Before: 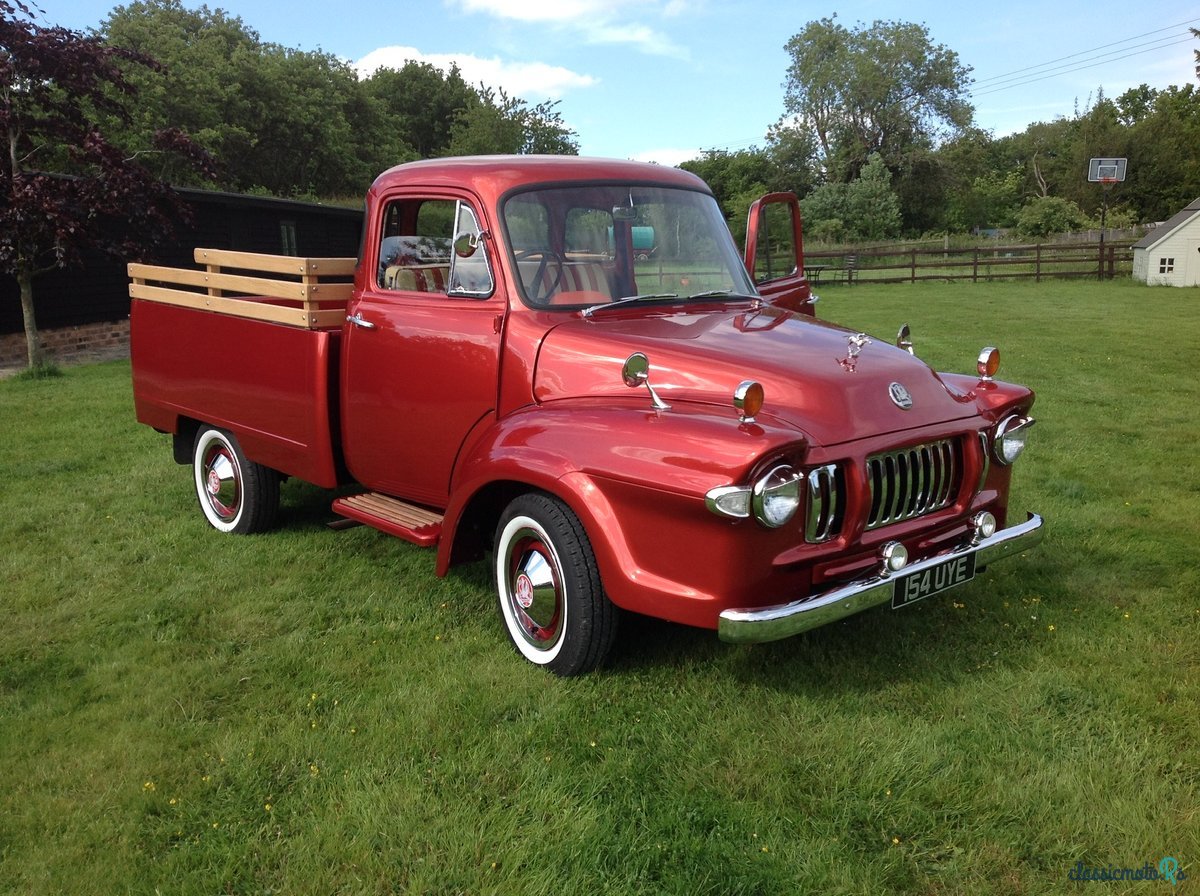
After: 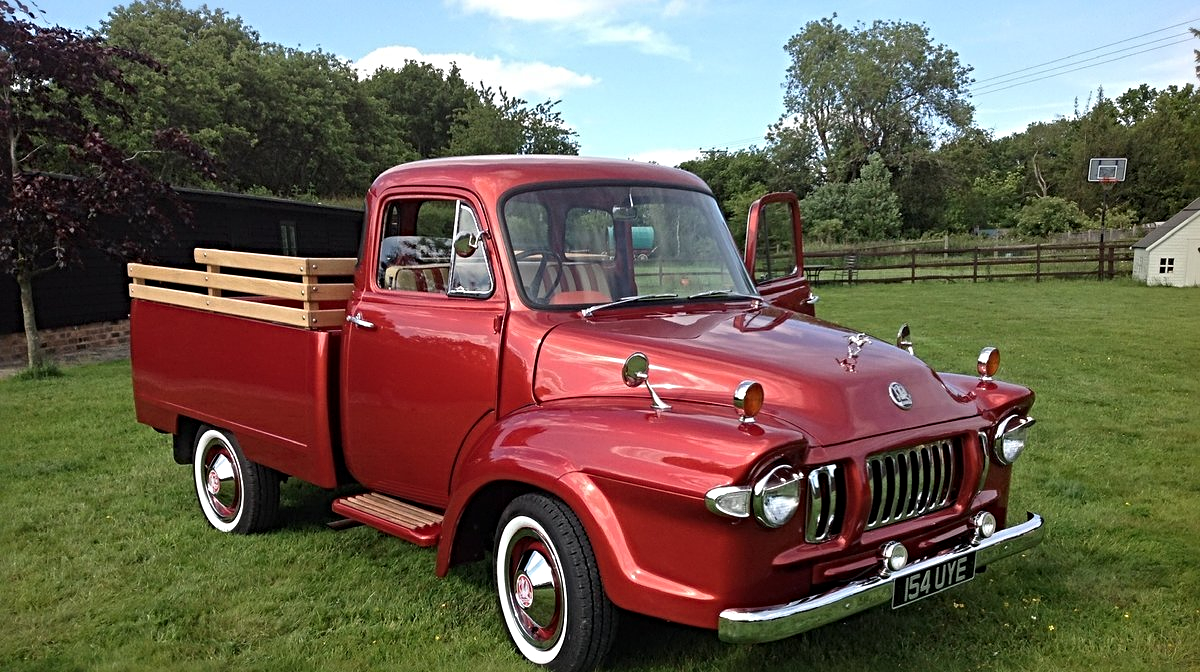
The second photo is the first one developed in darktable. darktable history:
crop: bottom 24.967%
sharpen: radius 4.883
